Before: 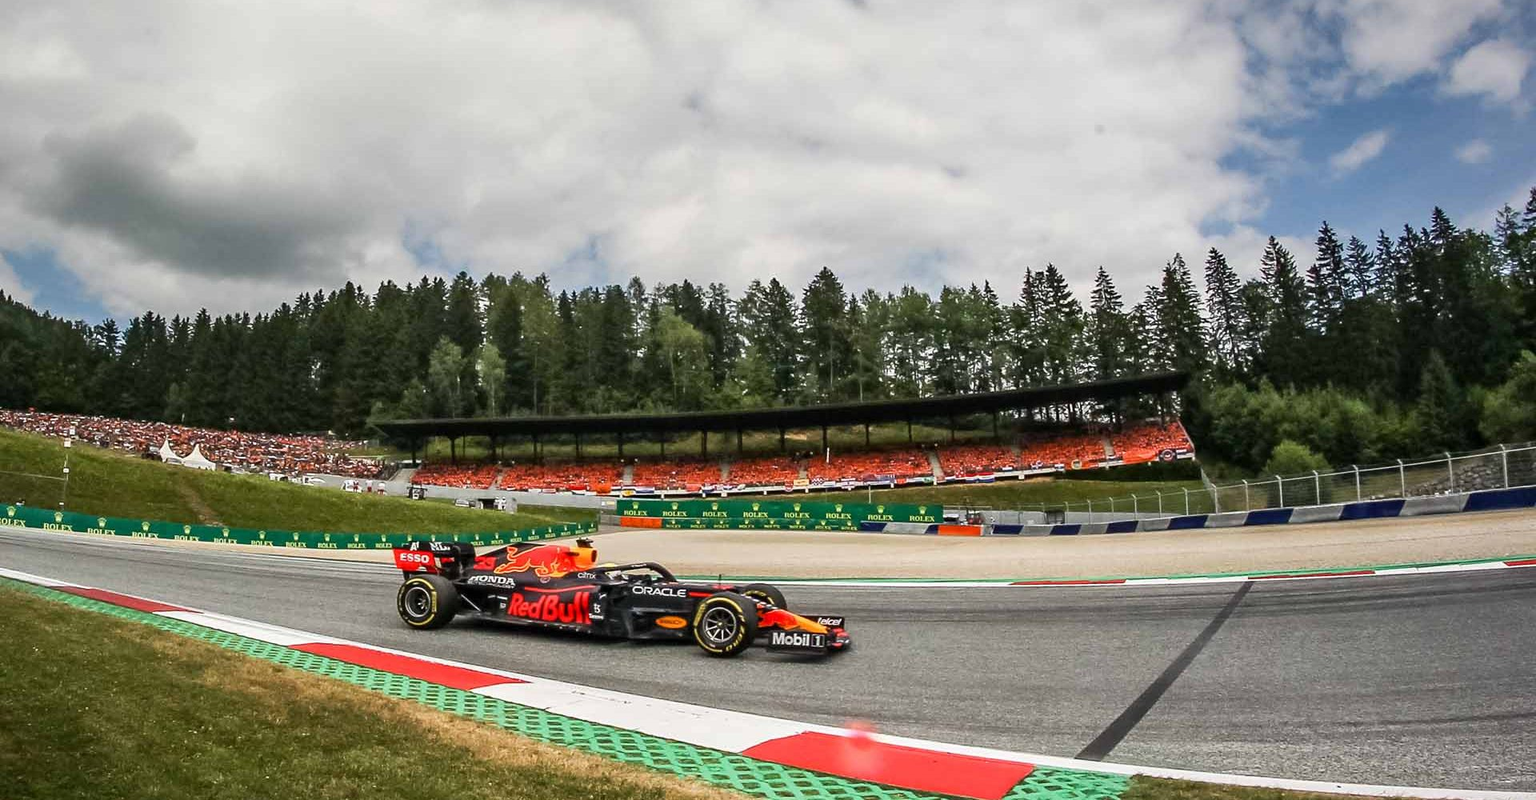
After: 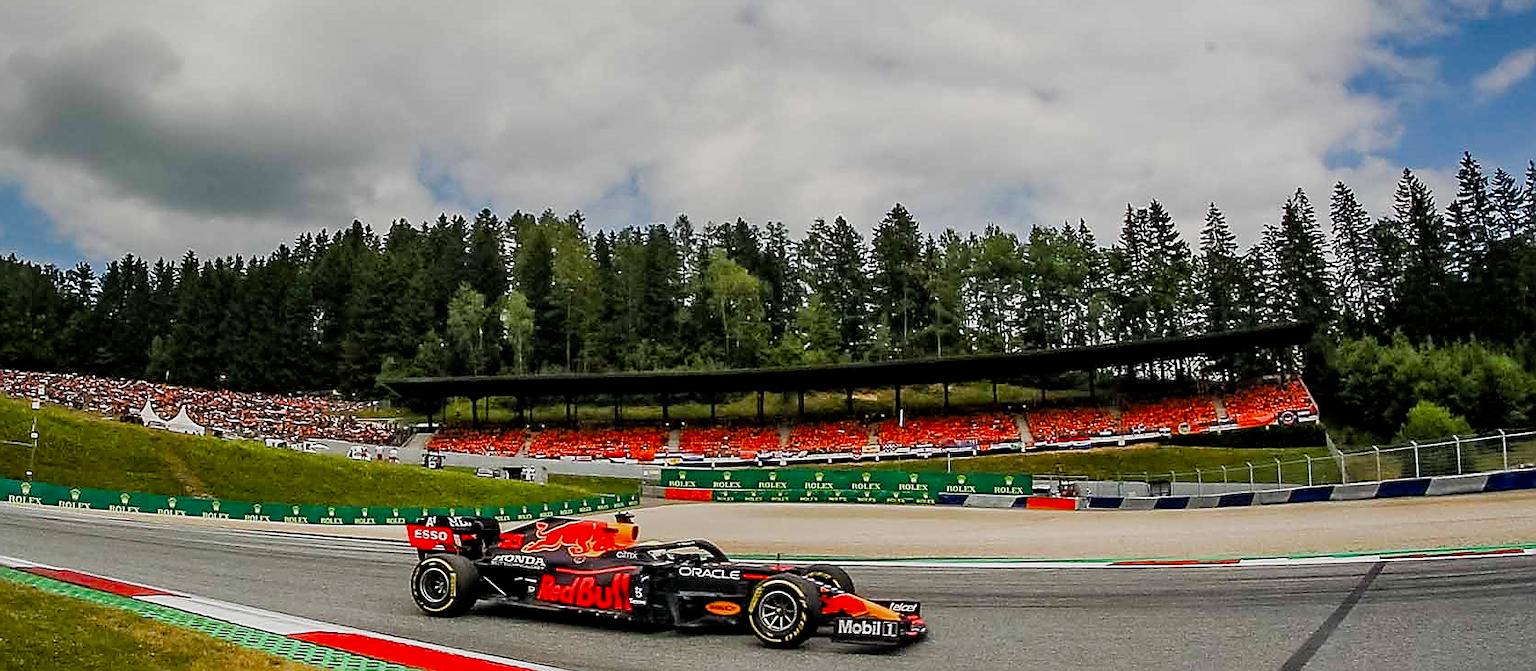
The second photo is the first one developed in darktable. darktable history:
filmic rgb: black relative exposure -7.77 EV, white relative exposure 4.37 EV, target black luminance 0%, hardness 3.75, latitude 50.64%, contrast 1.077, highlights saturation mix 9.83%, shadows ↔ highlights balance -0.233%, preserve chrominance RGB euclidean norm (legacy), color science v4 (2020)
crop and rotate: left 2.376%, top 11.05%, right 9.742%, bottom 15.207%
sharpen: radius 1.404, amount 1.247, threshold 0.778
